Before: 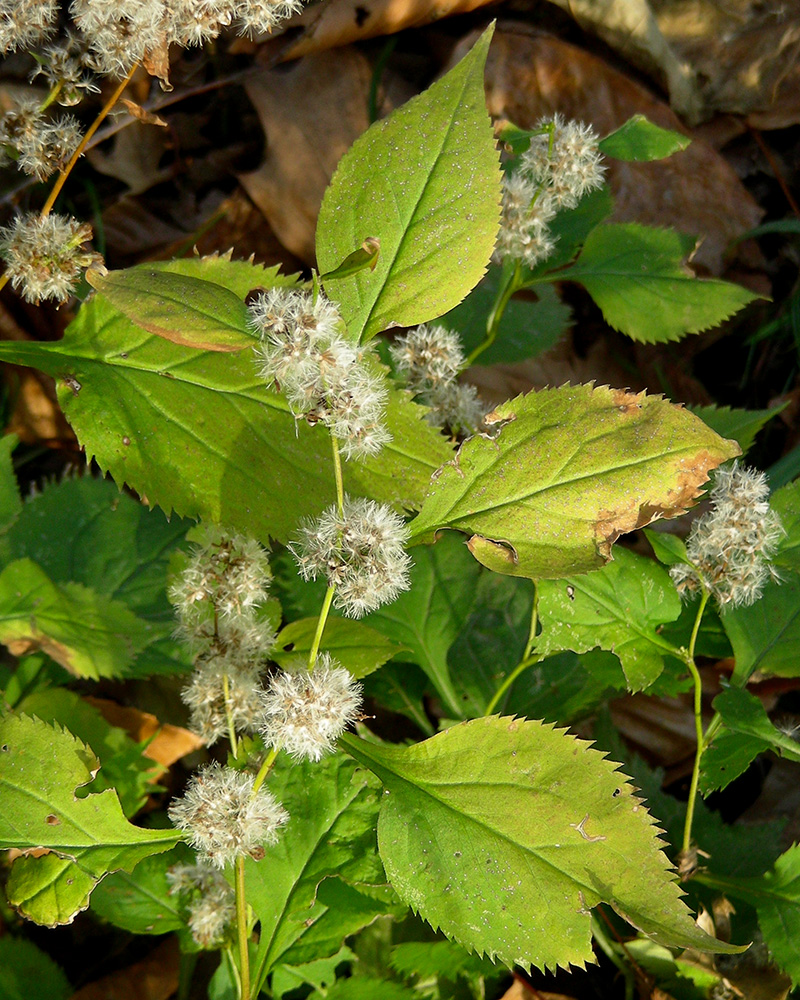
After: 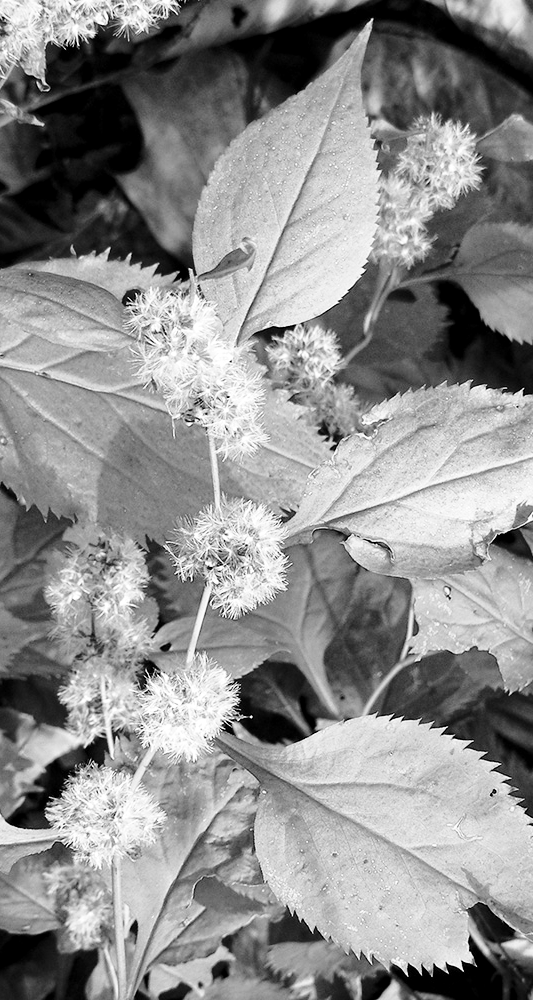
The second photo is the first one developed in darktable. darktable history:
crop and rotate: left 15.446%, right 17.836%
local contrast: highlights 100%, shadows 100%, detail 120%, midtone range 0.2
base curve: curves: ch0 [(0, 0) (0.028, 0.03) (0.121, 0.232) (0.46, 0.748) (0.859, 0.968) (1, 1)], preserve colors none
monochrome: a -6.99, b 35.61, size 1.4
